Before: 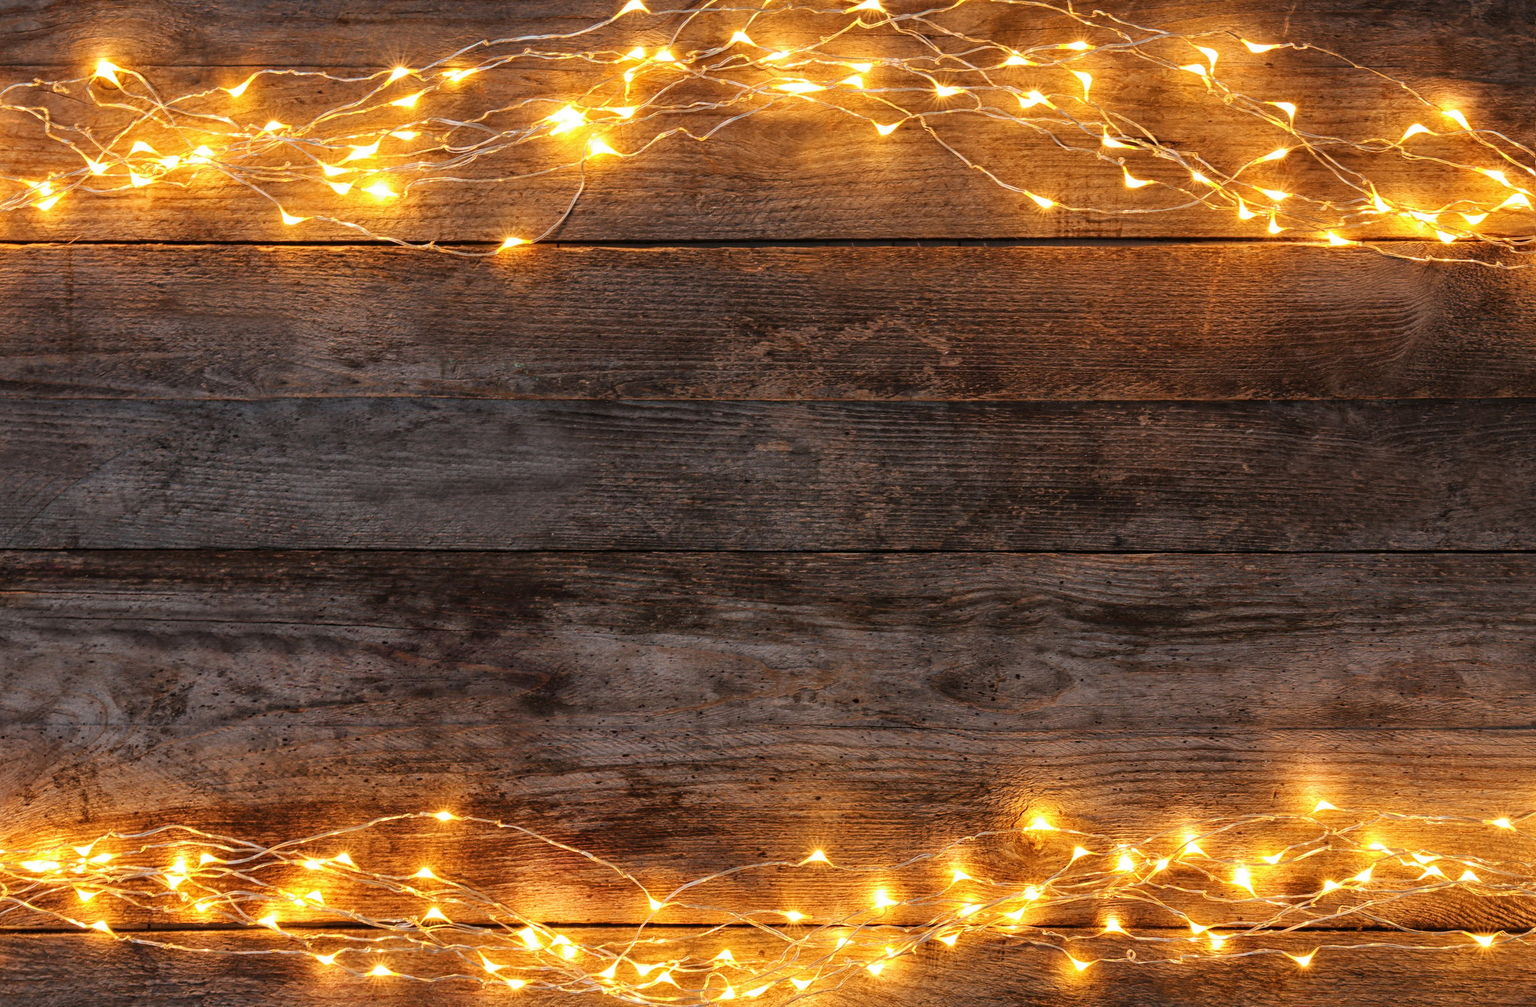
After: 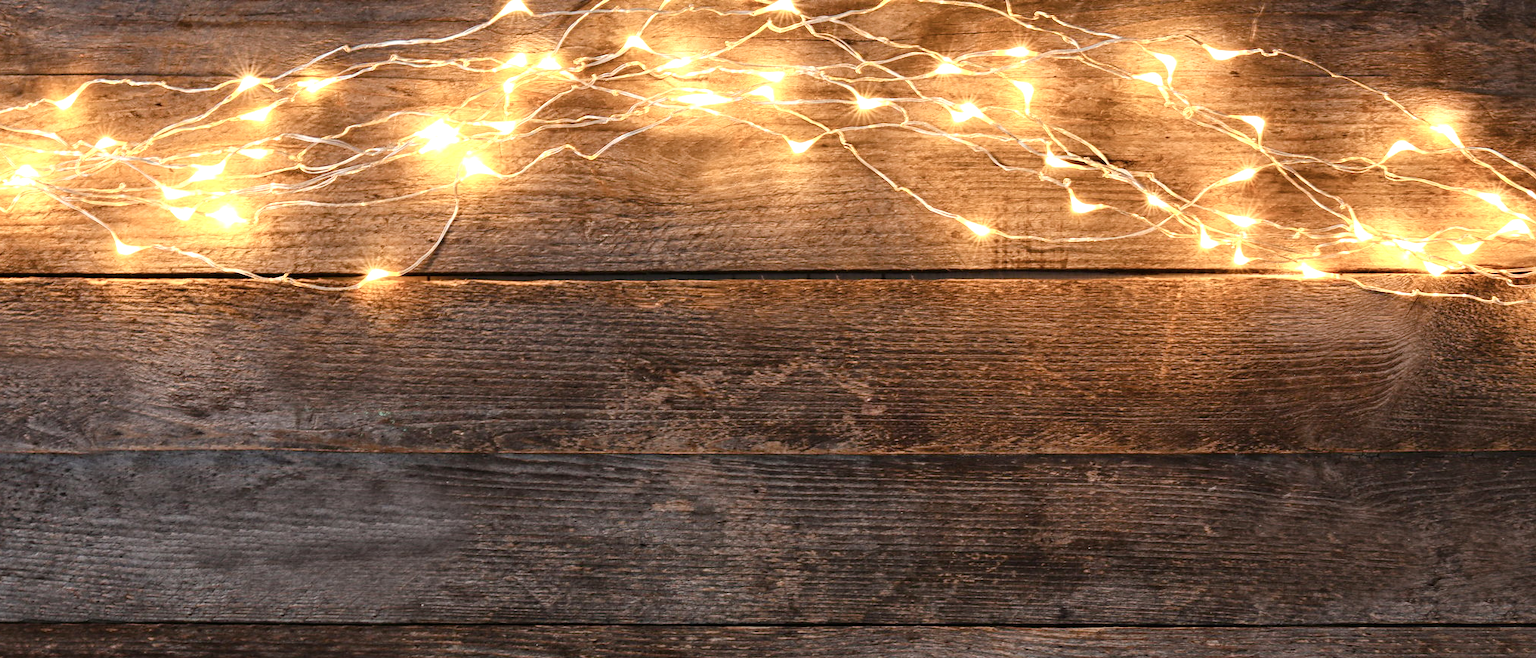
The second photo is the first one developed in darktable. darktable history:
exposure: black level correction 0, exposure 0.7 EV, compensate highlight preservation false
color balance rgb: perceptual saturation grading › global saturation 20%, perceptual saturation grading › highlights -25.487%, perceptual saturation grading › shadows 24.061%
contrast brightness saturation: contrast 0.101, saturation -0.296
crop and rotate: left 11.746%, bottom 42.254%
